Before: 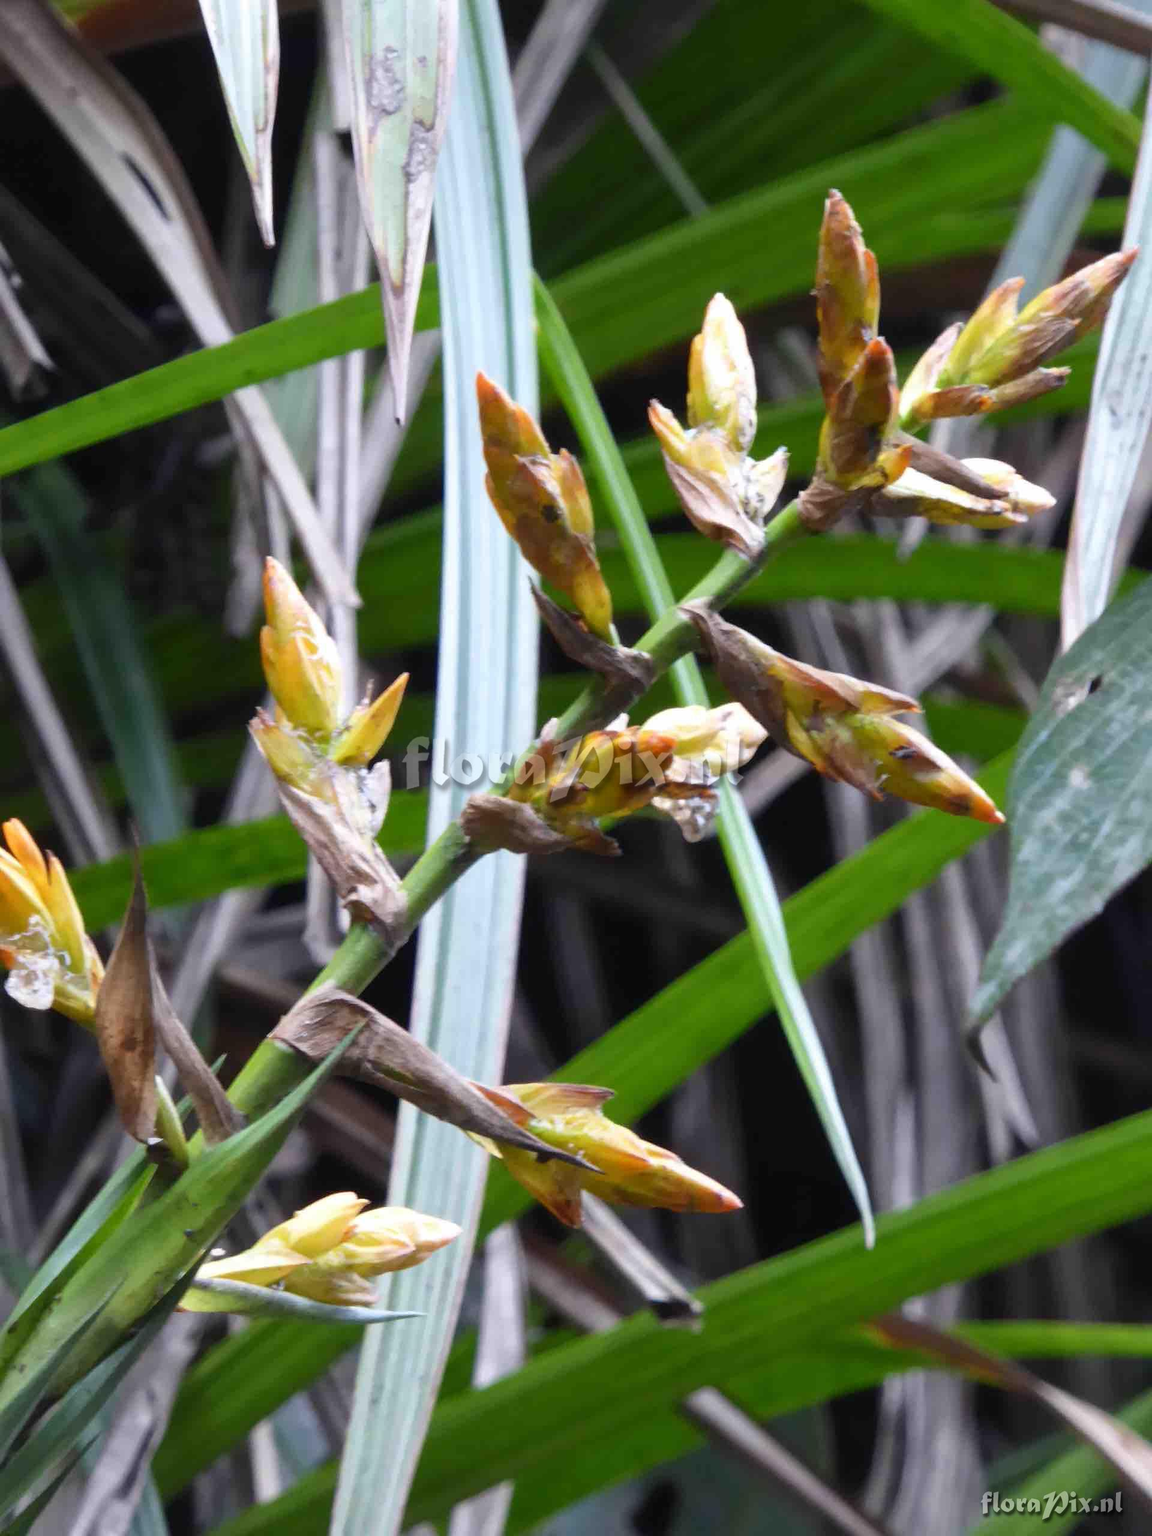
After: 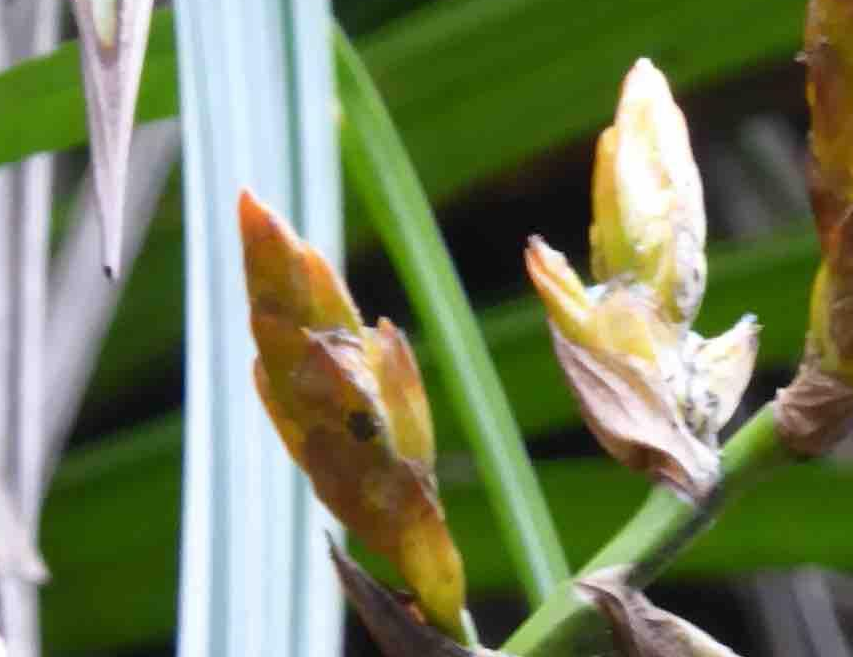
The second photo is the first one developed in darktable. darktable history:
crop: left 28.936%, top 16.818%, right 26.62%, bottom 57.48%
